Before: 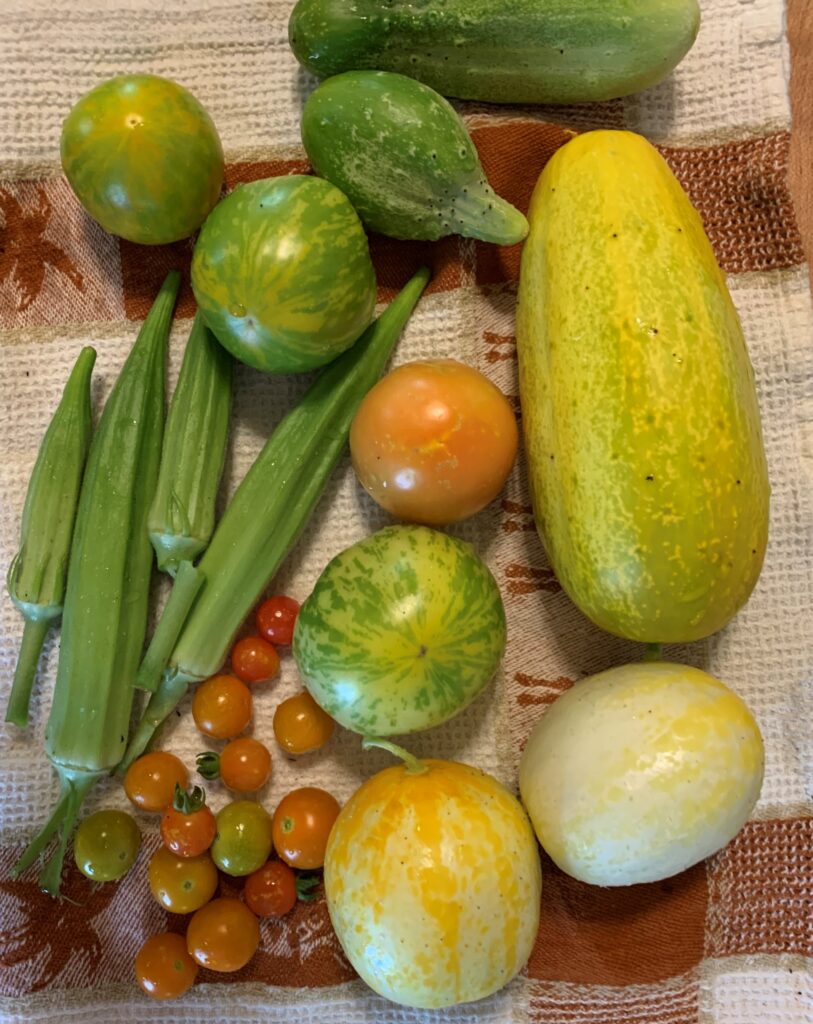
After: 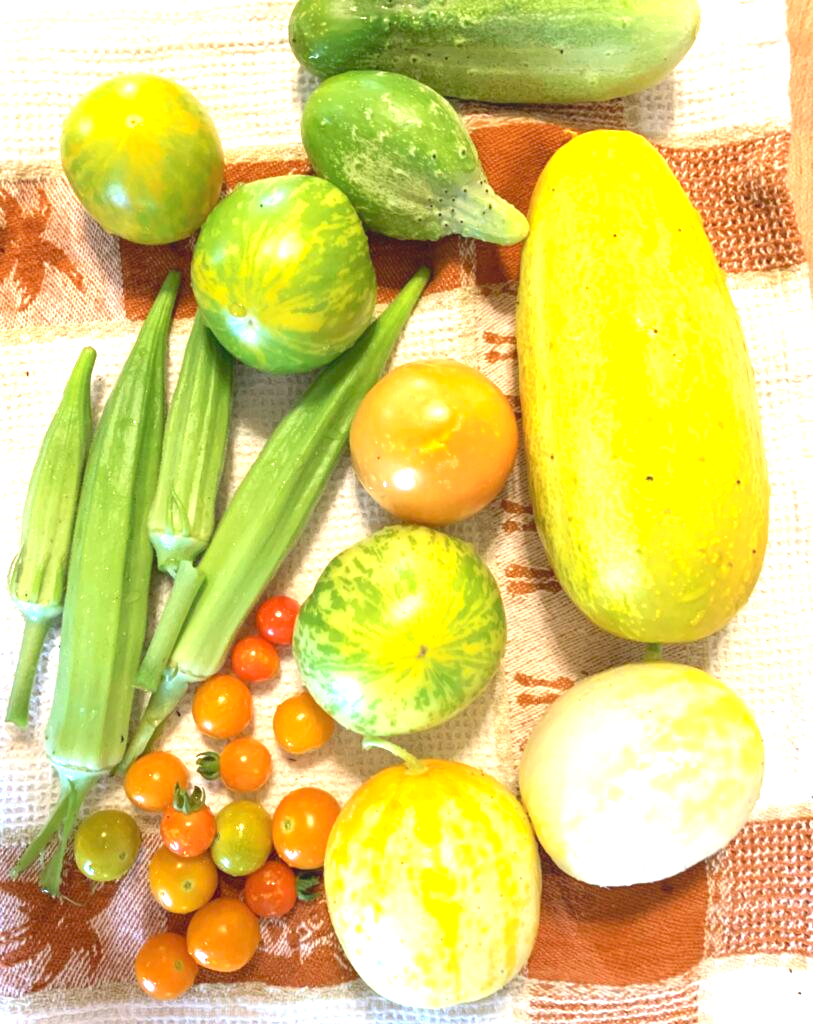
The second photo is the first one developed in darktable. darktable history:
local contrast: highlights 68%, shadows 64%, detail 80%, midtone range 0.329
exposure: black level correction 0.001, exposure 1.842 EV, compensate highlight preservation false
